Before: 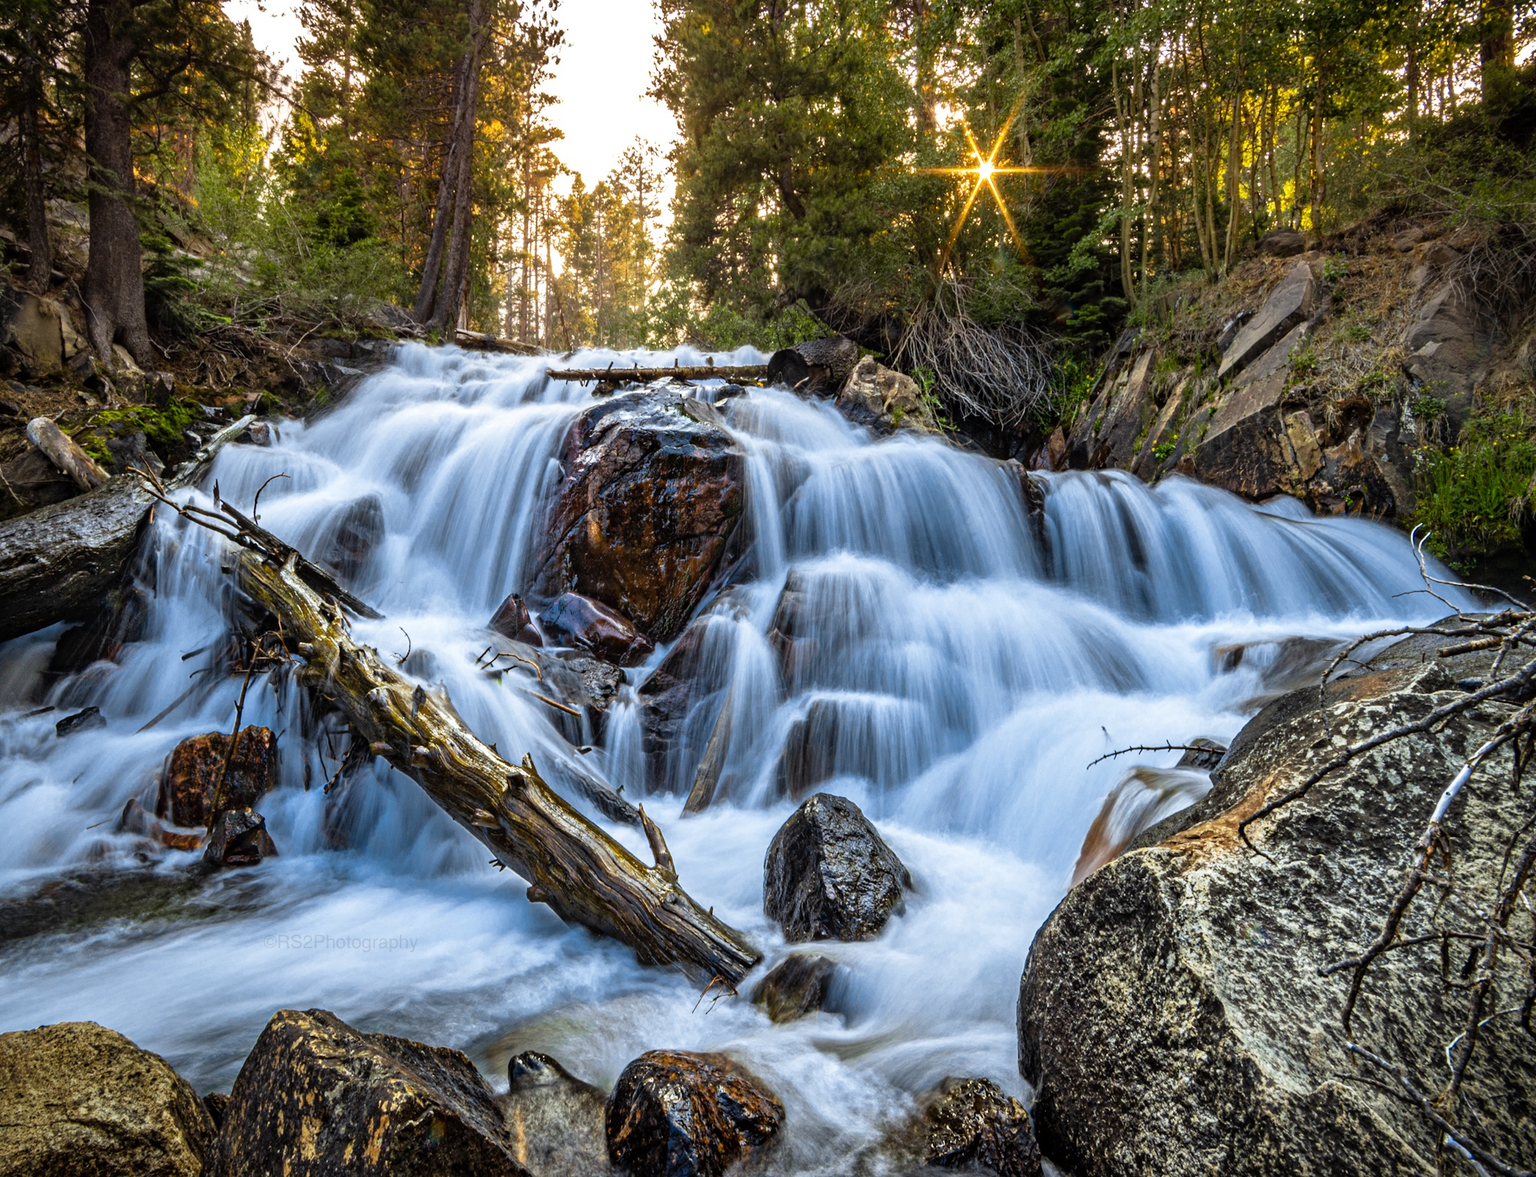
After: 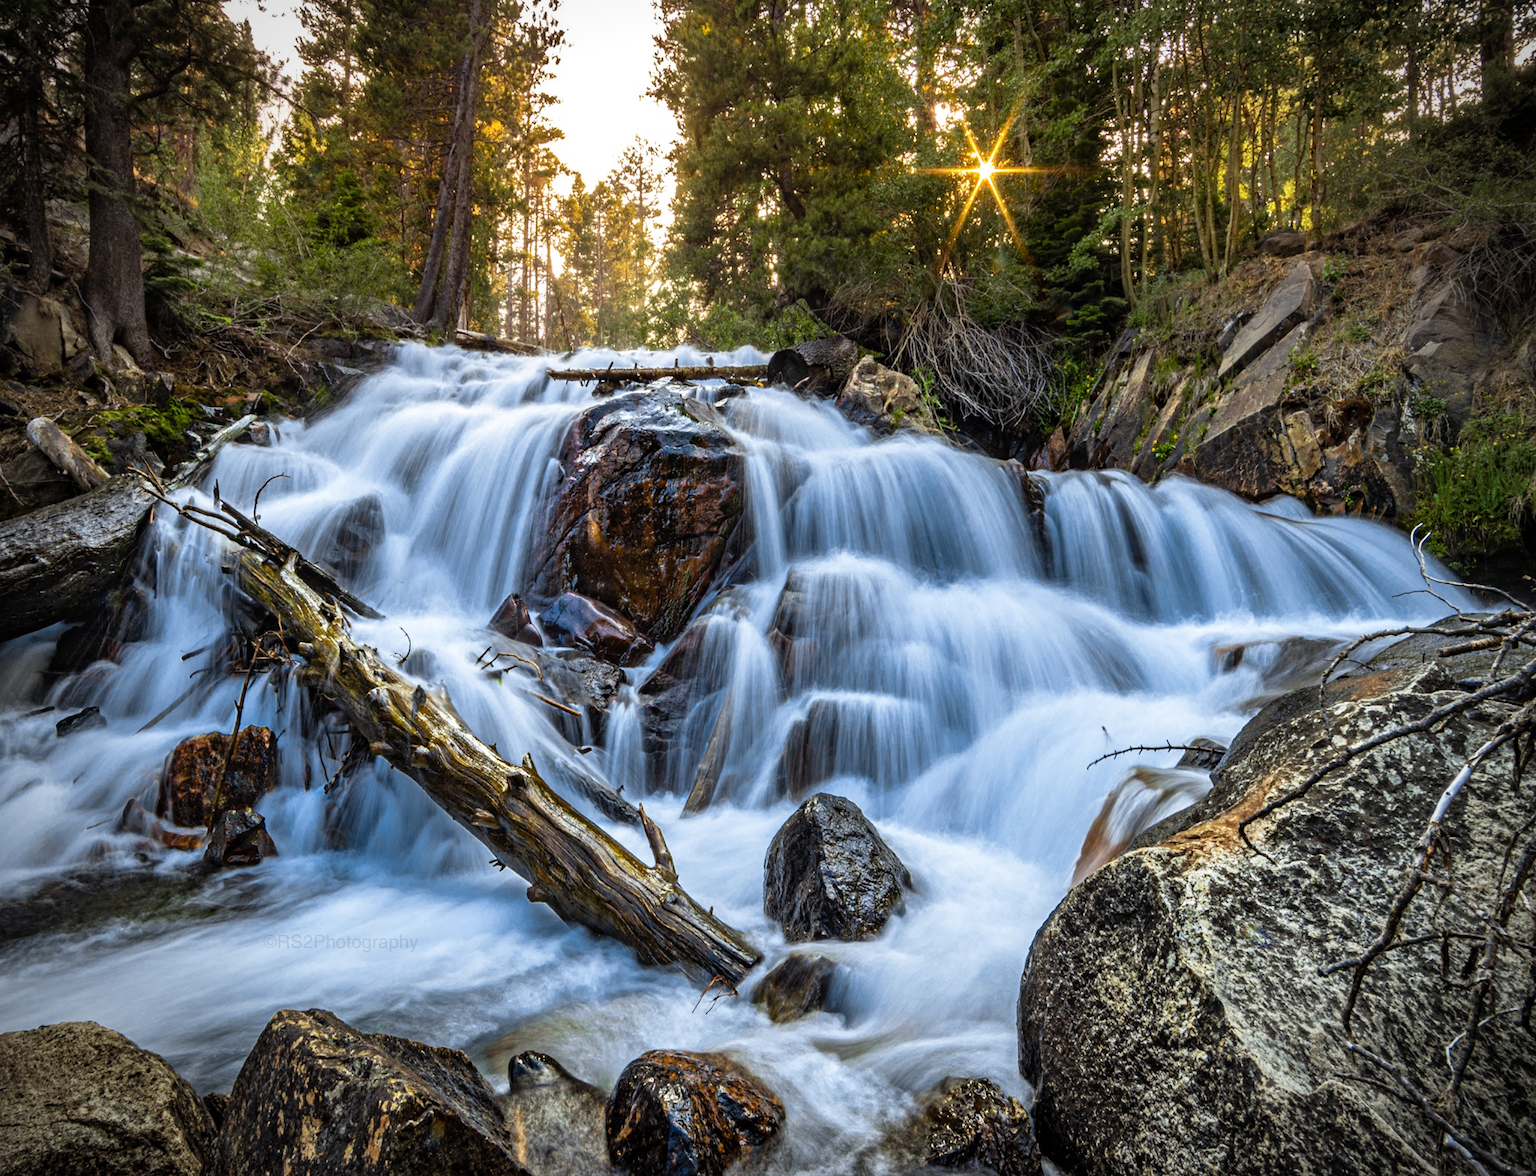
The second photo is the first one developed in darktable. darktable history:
vignetting: width/height ratio 1.09
